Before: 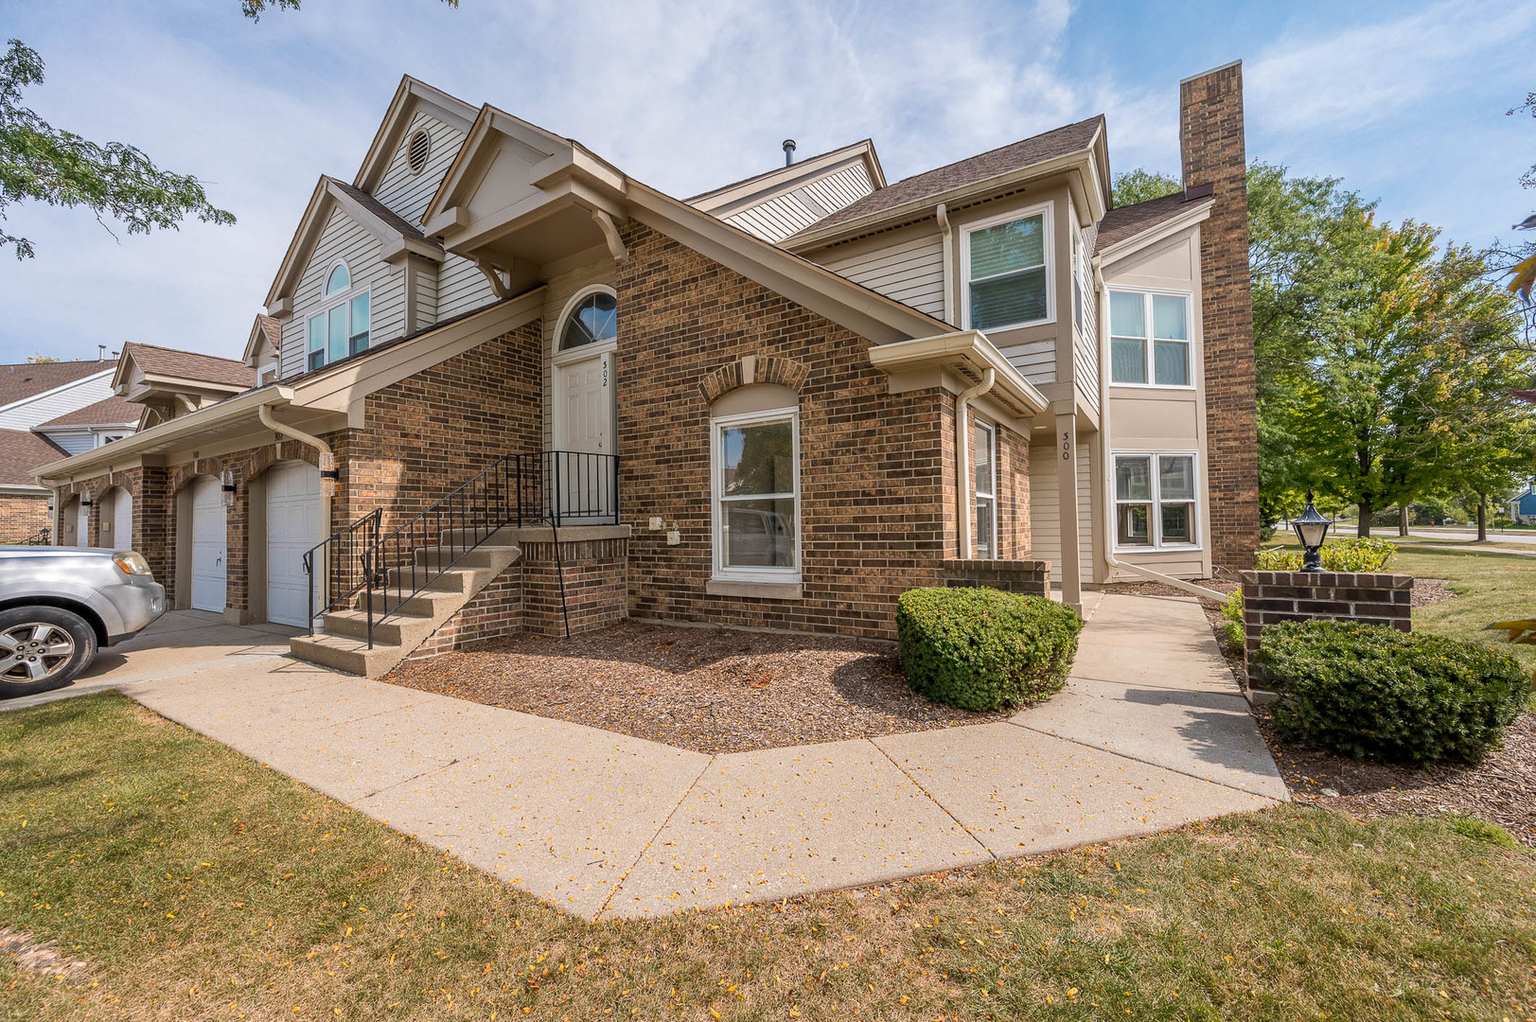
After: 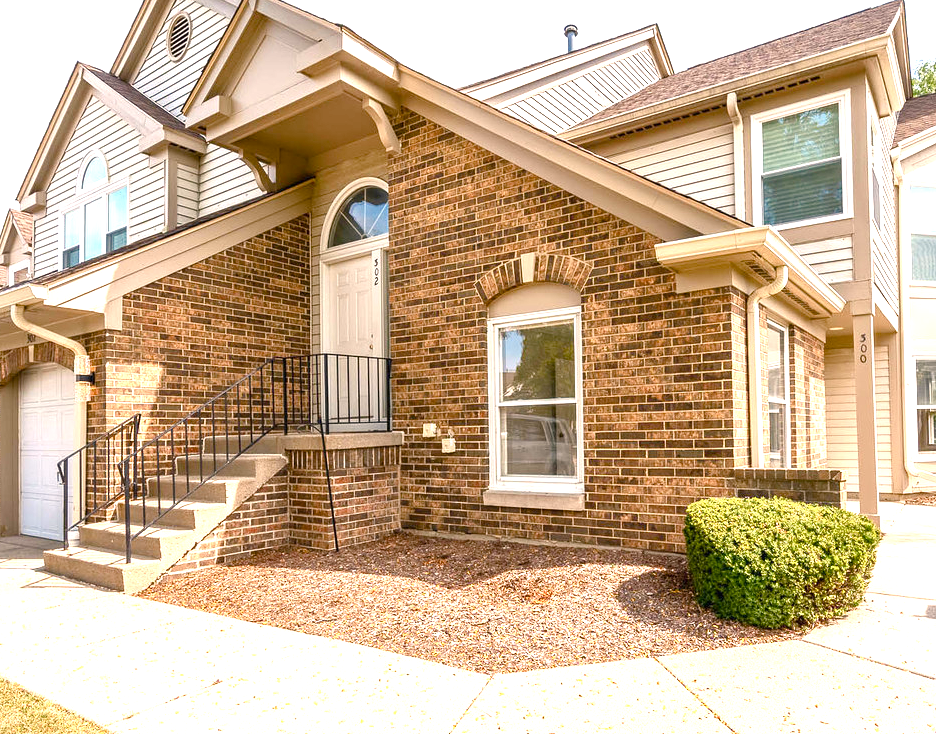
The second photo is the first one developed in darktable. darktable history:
crop: left 16.248%, top 11.444%, right 26.065%, bottom 20.563%
color balance rgb: highlights gain › chroma 2.955%, highlights gain › hue 60.51°, perceptual saturation grading › global saturation 14.039%, perceptual saturation grading › highlights -30.935%, perceptual saturation grading › shadows 51.139%, global vibrance 20%
exposure: black level correction 0, exposure 1.453 EV, compensate highlight preservation false
